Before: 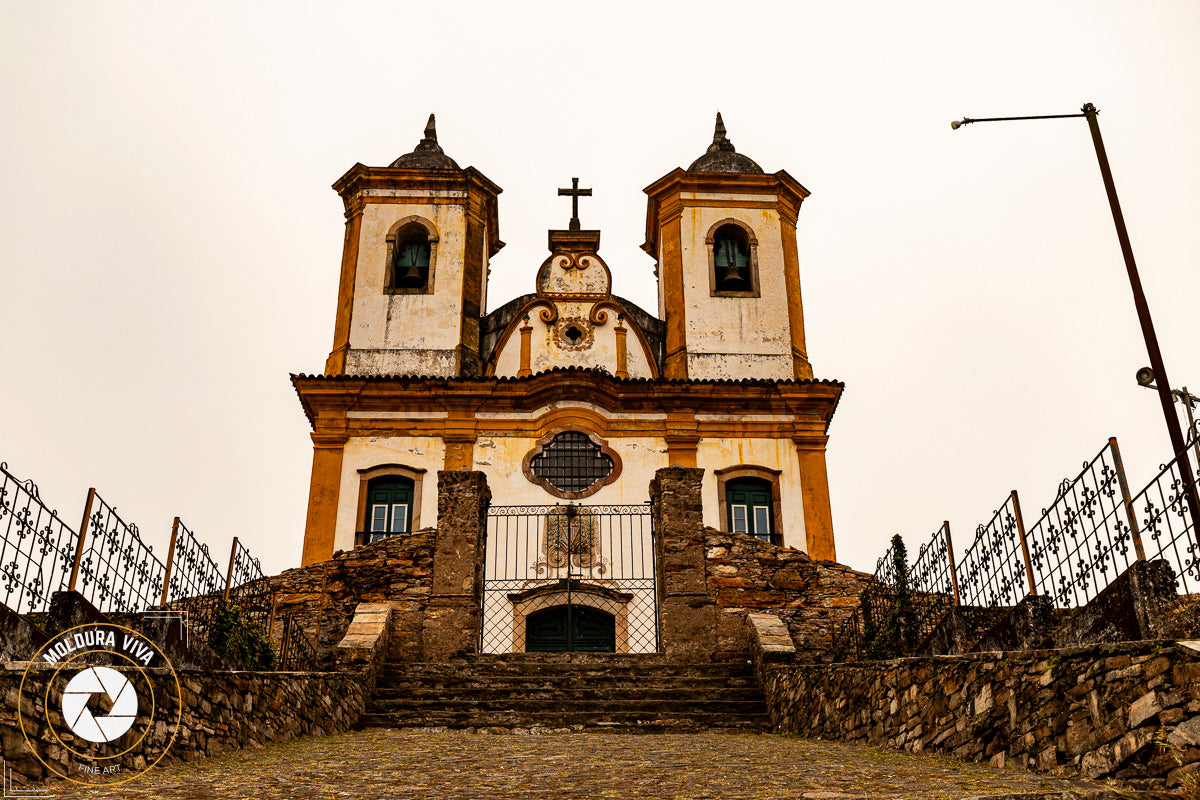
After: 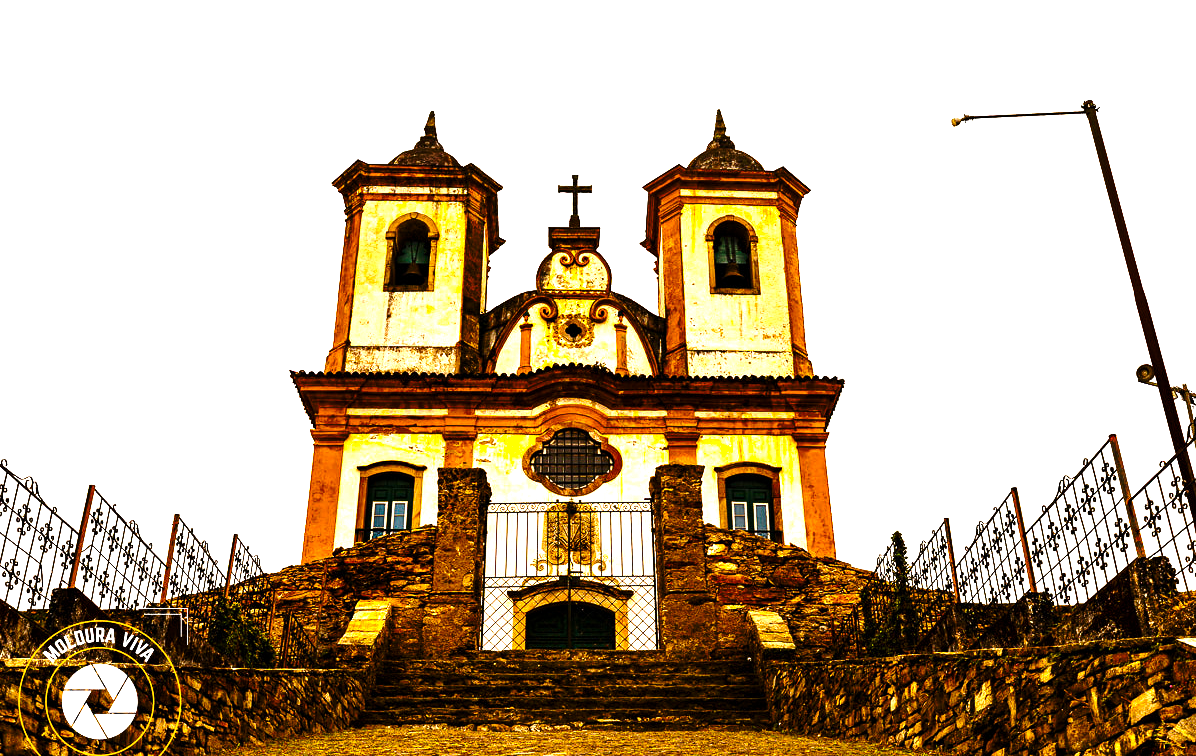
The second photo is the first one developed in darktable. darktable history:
exposure: exposure 1 EV, compensate highlight preservation false
color balance rgb: linear chroma grading › global chroma 9%, perceptual saturation grading › global saturation 36%, perceptual saturation grading › shadows 35%, perceptual brilliance grading › global brilliance 15%, perceptual brilliance grading › shadows -35%, global vibrance 15%
crop: top 0.448%, right 0.264%, bottom 5.045%
base curve: curves: ch0 [(0, 0) (0.073, 0.04) (0.157, 0.139) (0.492, 0.492) (0.758, 0.758) (1, 1)], preserve colors none
